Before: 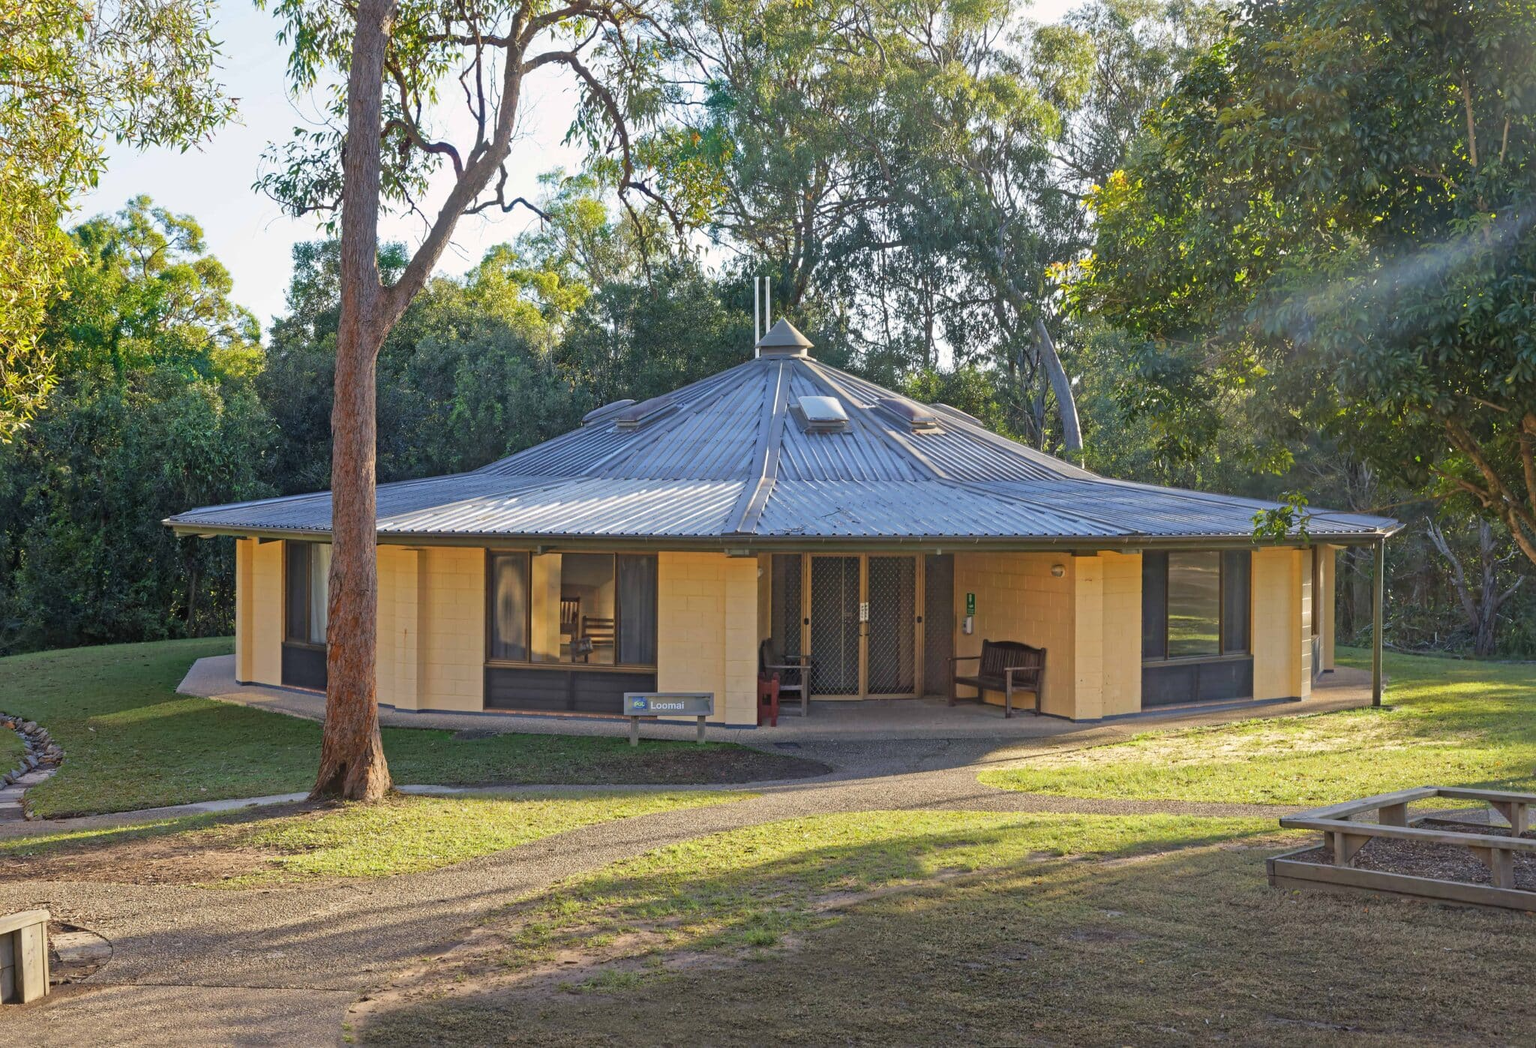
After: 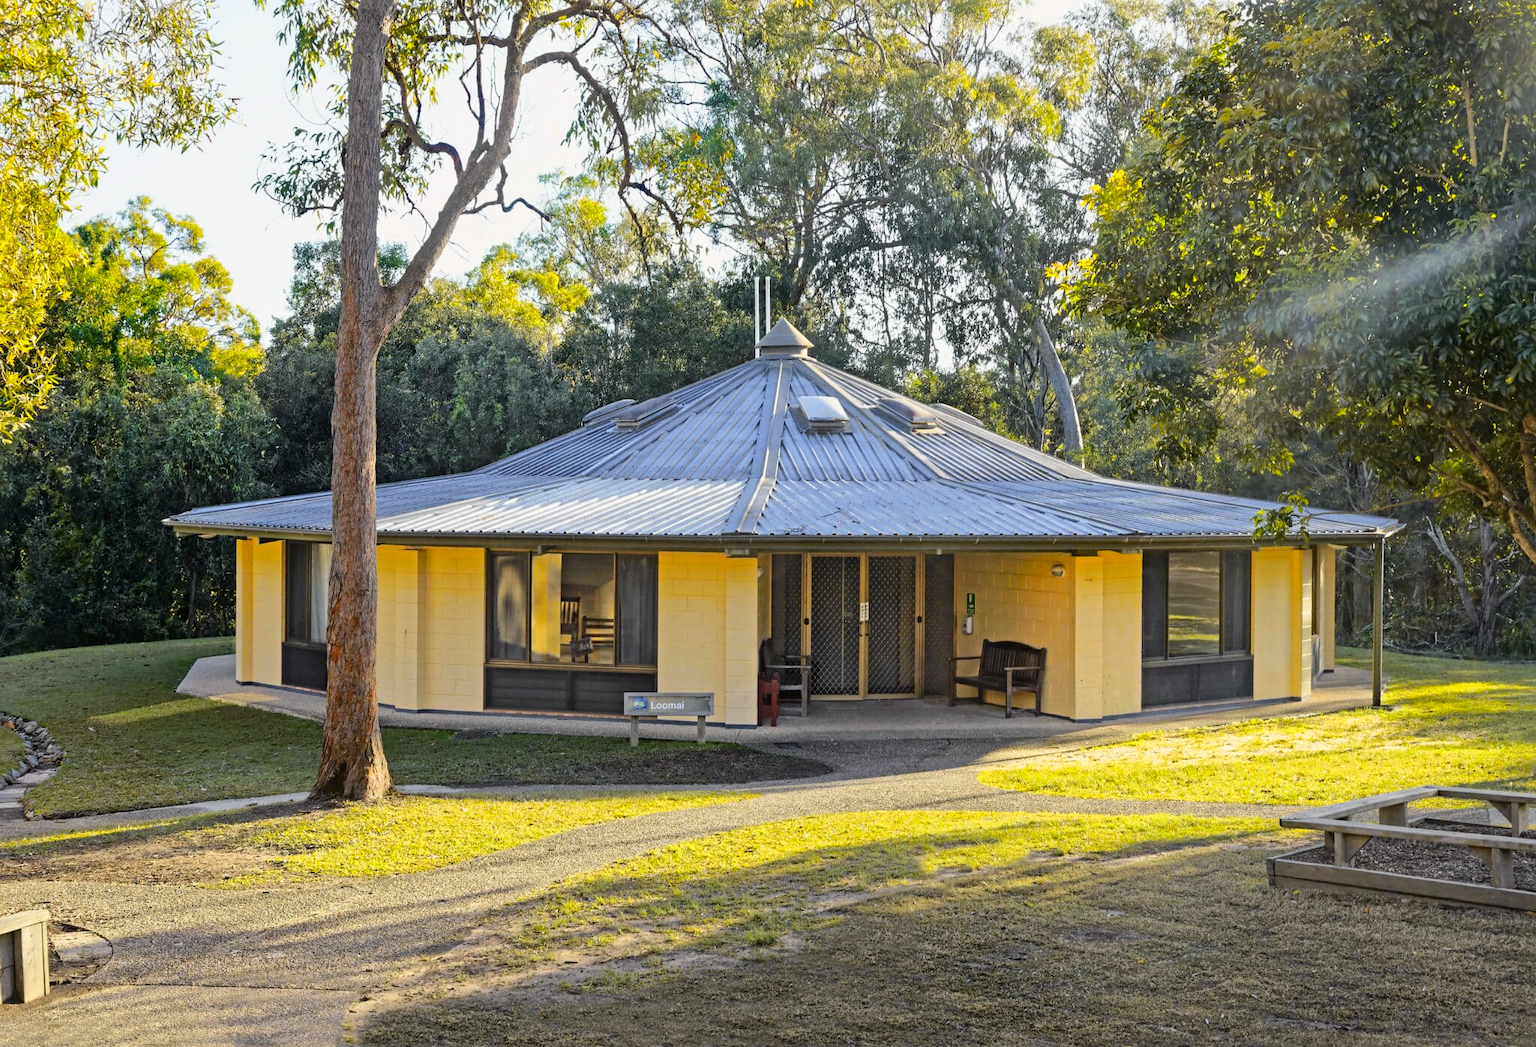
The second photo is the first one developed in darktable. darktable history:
tone curve: curves: ch0 [(0, 0) (0.136, 0.071) (0.346, 0.366) (0.489, 0.573) (0.66, 0.748) (0.858, 0.926) (1, 0.977)]; ch1 [(0, 0) (0.353, 0.344) (0.45, 0.46) (0.498, 0.498) (0.521, 0.512) (0.563, 0.559) (0.592, 0.605) (0.641, 0.673) (1, 1)]; ch2 [(0, 0) (0.333, 0.346) (0.375, 0.375) (0.424, 0.43) (0.476, 0.492) (0.502, 0.502) (0.524, 0.531) (0.579, 0.61) (0.612, 0.644) (0.641, 0.722) (1, 1)], color space Lab, independent channels, preserve colors none
